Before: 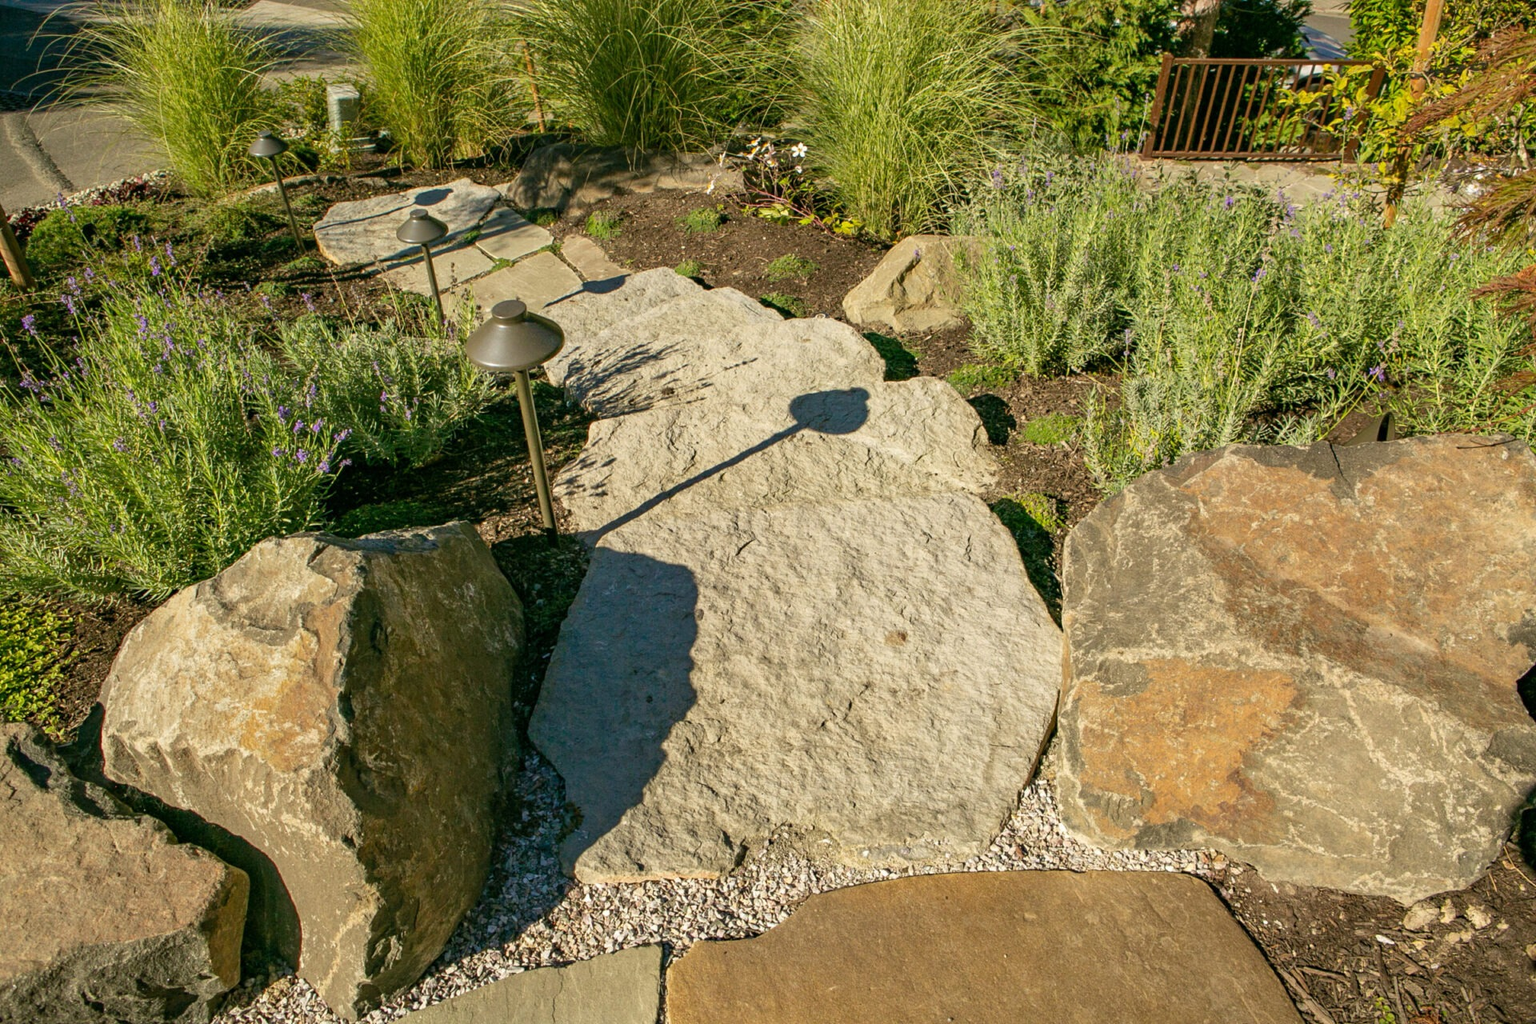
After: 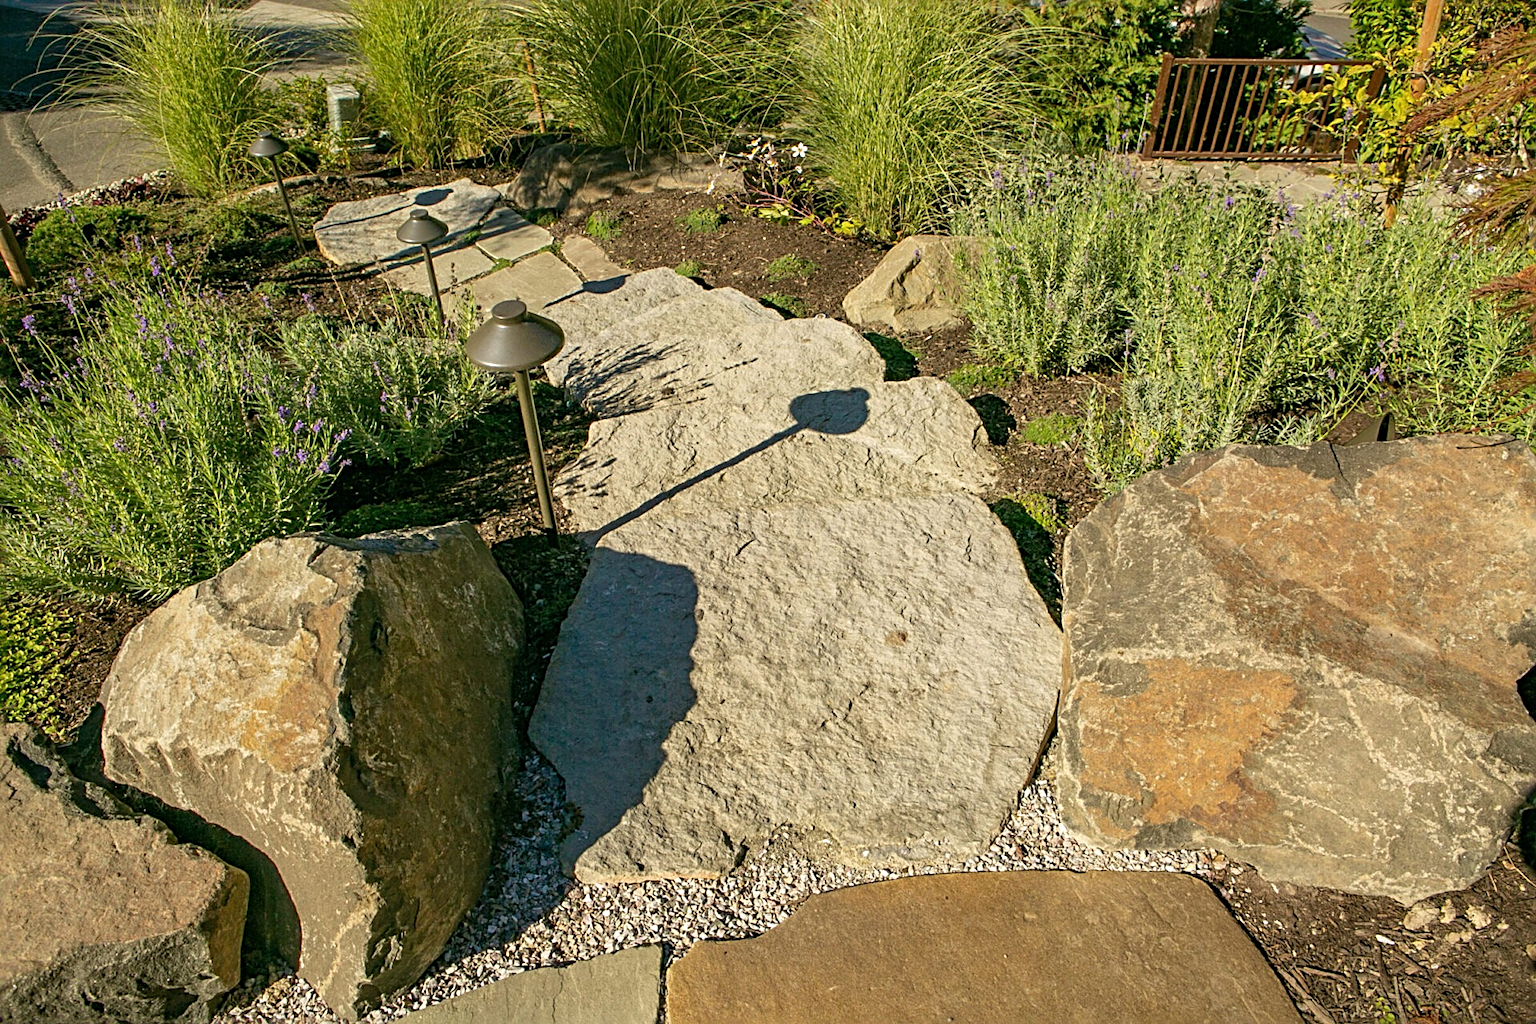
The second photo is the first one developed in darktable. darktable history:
sharpen: radius 3.078
